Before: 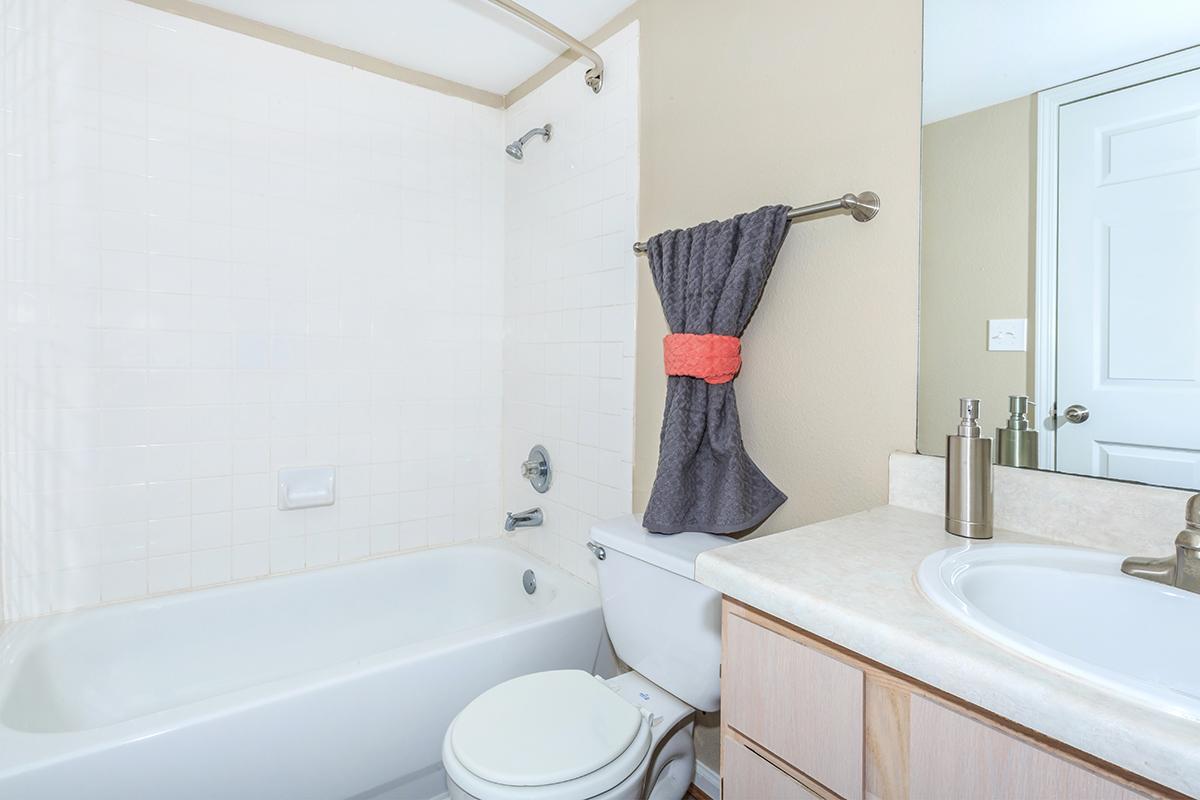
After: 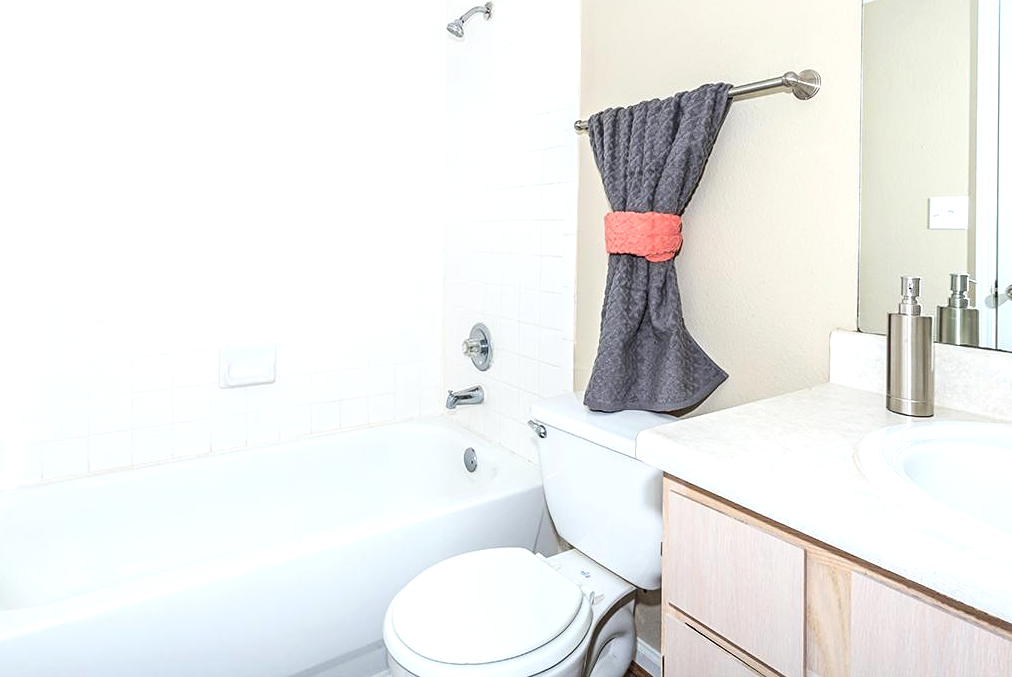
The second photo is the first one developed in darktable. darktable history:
contrast brightness saturation: contrast 0.11, saturation -0.163
exposure: black level correction 0.001, exposure 0.499 EV, compensate exposure bias true, compensate highlight preservation false
crop and rotate: left 4.97%, top 15.326%, right 10.69%
sharpen: amount 0.216
